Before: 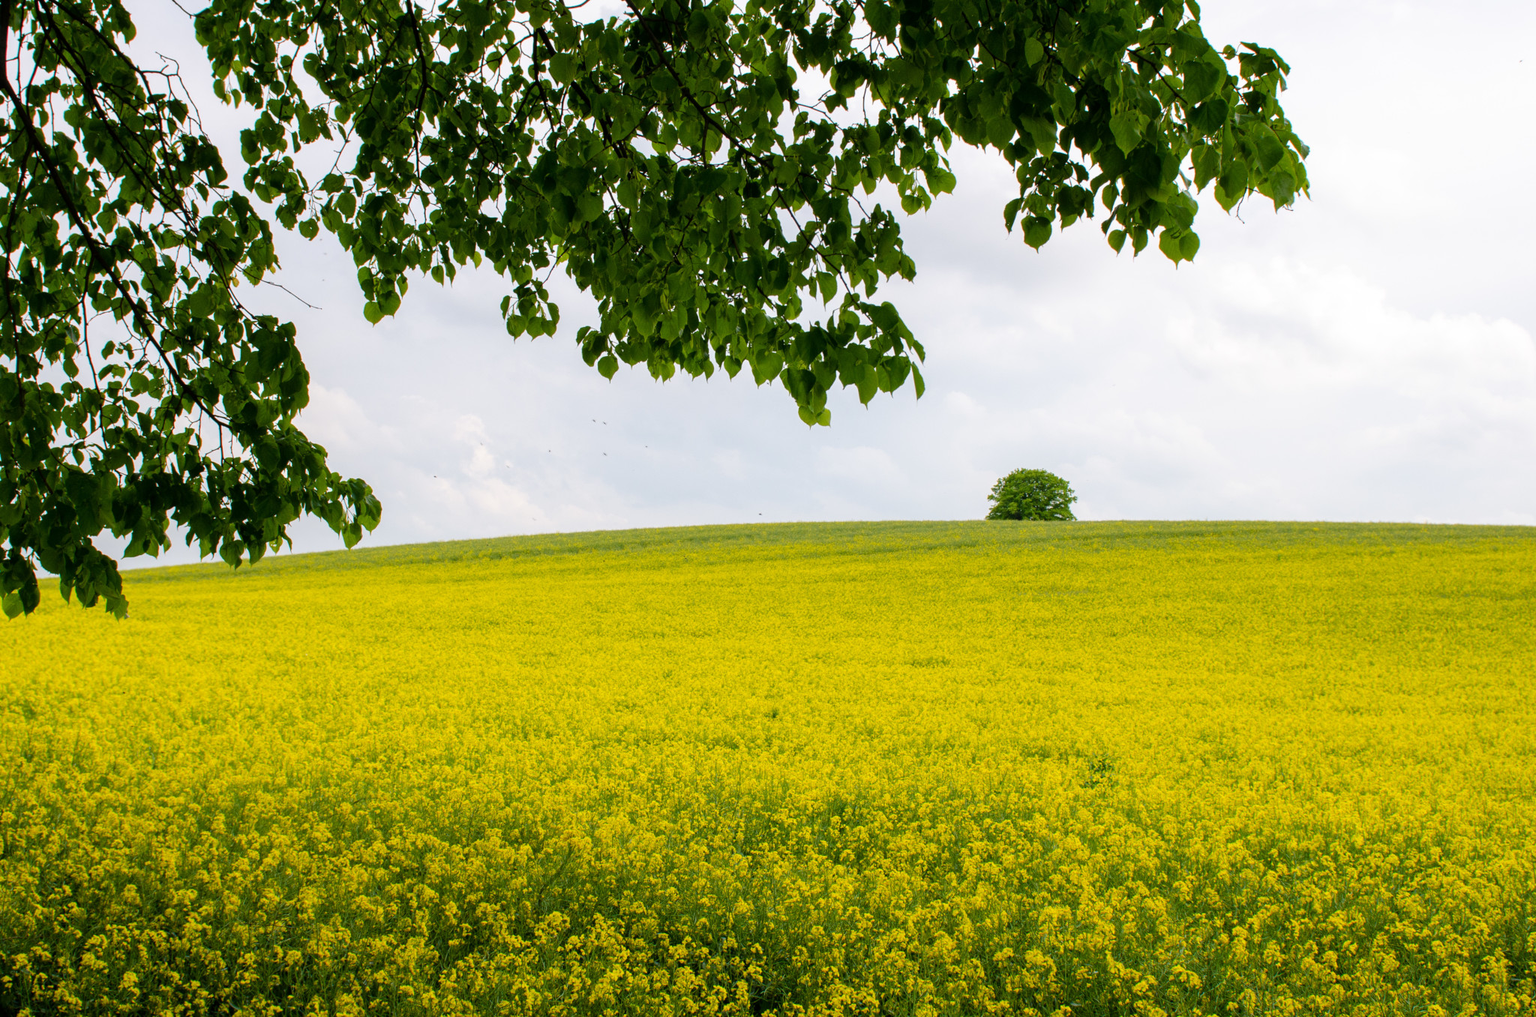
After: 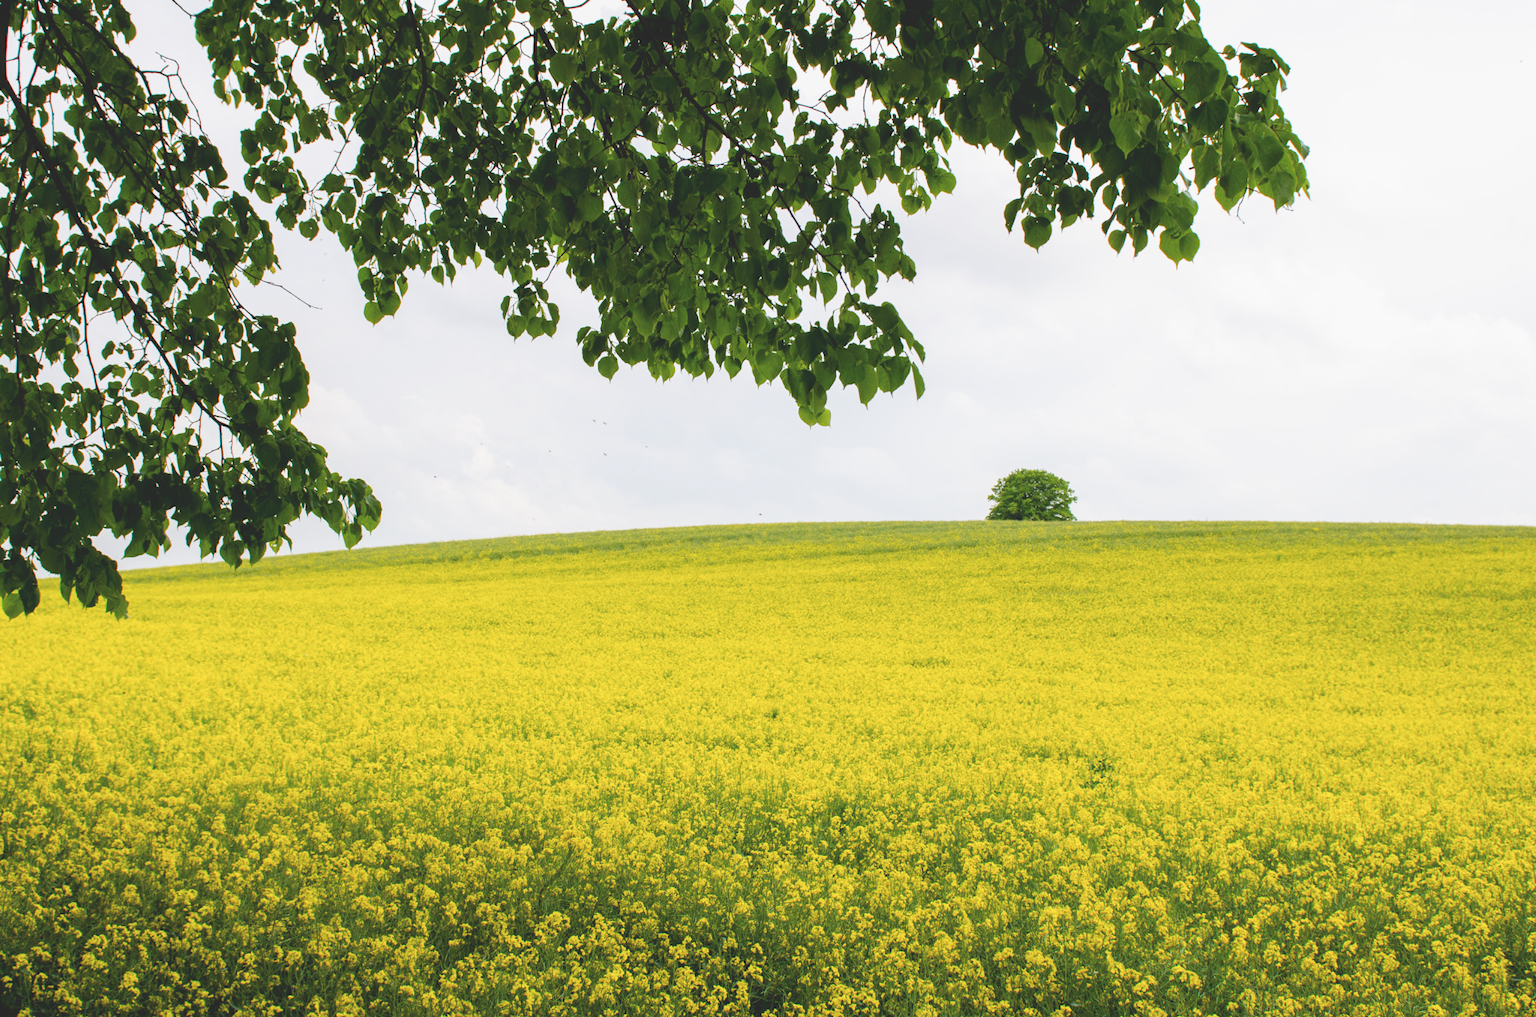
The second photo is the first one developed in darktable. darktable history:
tone curve: curves: ch0 [(0, 0) (0.003, 0.156) (0.011, 0.156) (0.025, 0.161) (0.044, 0.164) (0.069, 0.178) (0.1, 0.201) (0.136, 0.229) (0.177, 0.263) (0.224, 0.301) (0.277, 0.355) (0.335, 0.415) (0.399, 0.48) (0.468, 0.561) (0.543, 0.647) (0.623, 0.735) (0.709, 0.819) (0.801, 0.893) (0.898, 0.953) (1, 1)], preserve colors none
contrast brightness saturation: contrast -0.08, brightness -0.04, saturation -0.11
